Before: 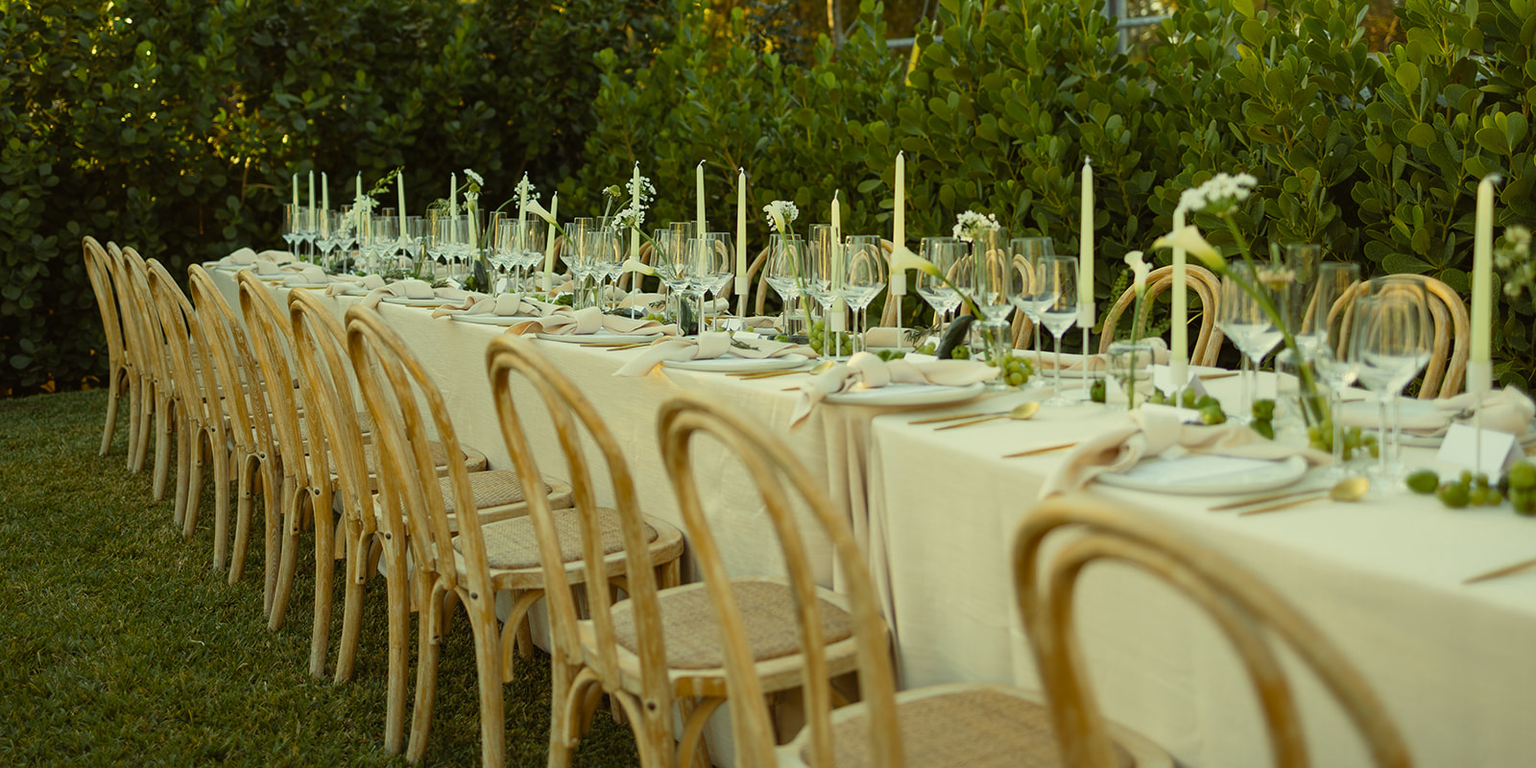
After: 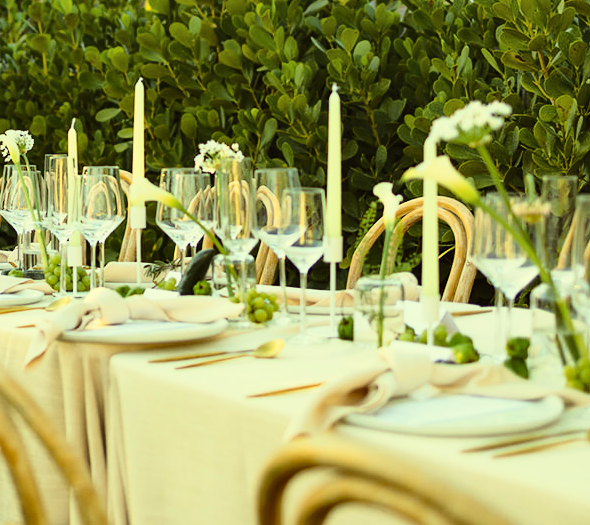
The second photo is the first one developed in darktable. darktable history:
base curve: curves: ch0 [(0, 0) (0.032, 0.037) (0.105, 0.228) (0.435, 0.76) (0.856, 0.983) (1, 1)]
crop and rotate: left 49.936%, top 10.094%, right 13.136%, bottom 24.256%
shadows and highlights: soften with gaussian
